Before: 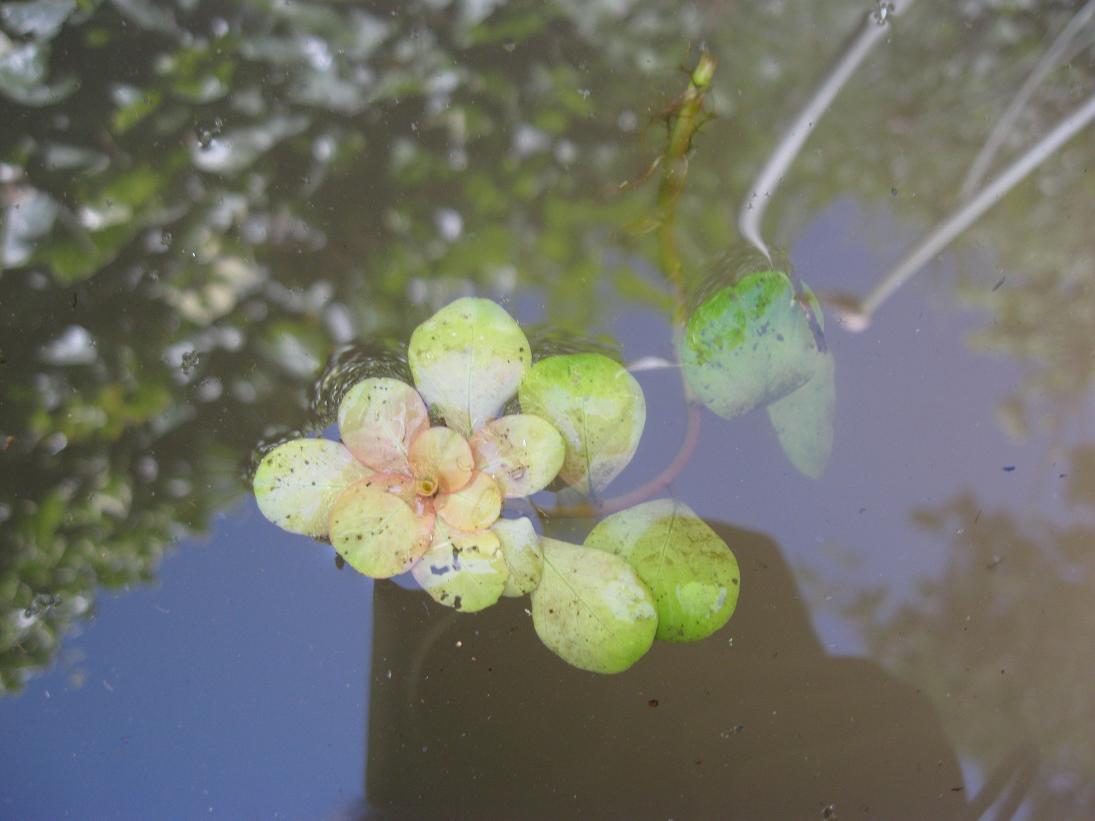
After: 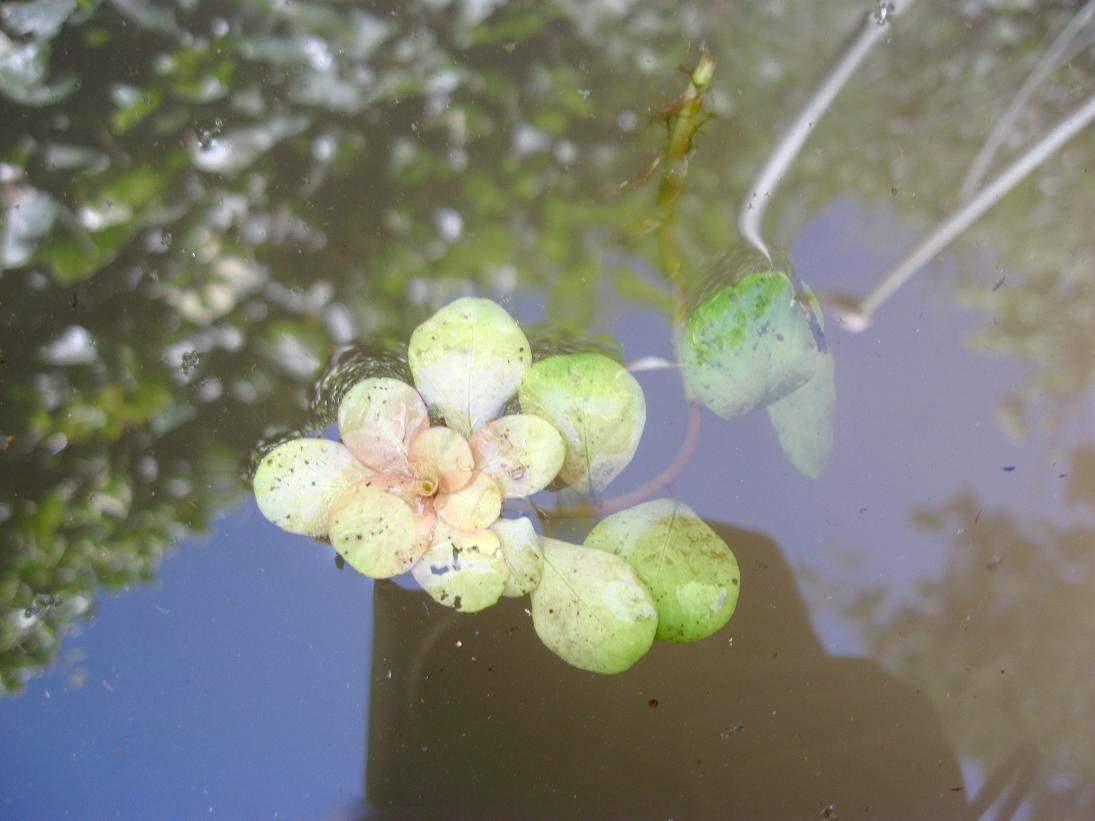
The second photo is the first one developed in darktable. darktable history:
color balance rgb: perceptual saturation grading › global saturation 20%, perceptual saturation grading › highlights -50.528%, perceptual saturation grading › shadows 31.203%
tone equalizer: -8 EV -0.451 EV, -7 EV -0.39 EV, -6 EV -0.311 EV, -5 EV -0.196 EV, -3 EV 0.242 EV, -2 EV 0.361 EV, -1 EV 0.373 EV, +0 EV 0.439 EV, mask exposure compensation -0.486 EV
